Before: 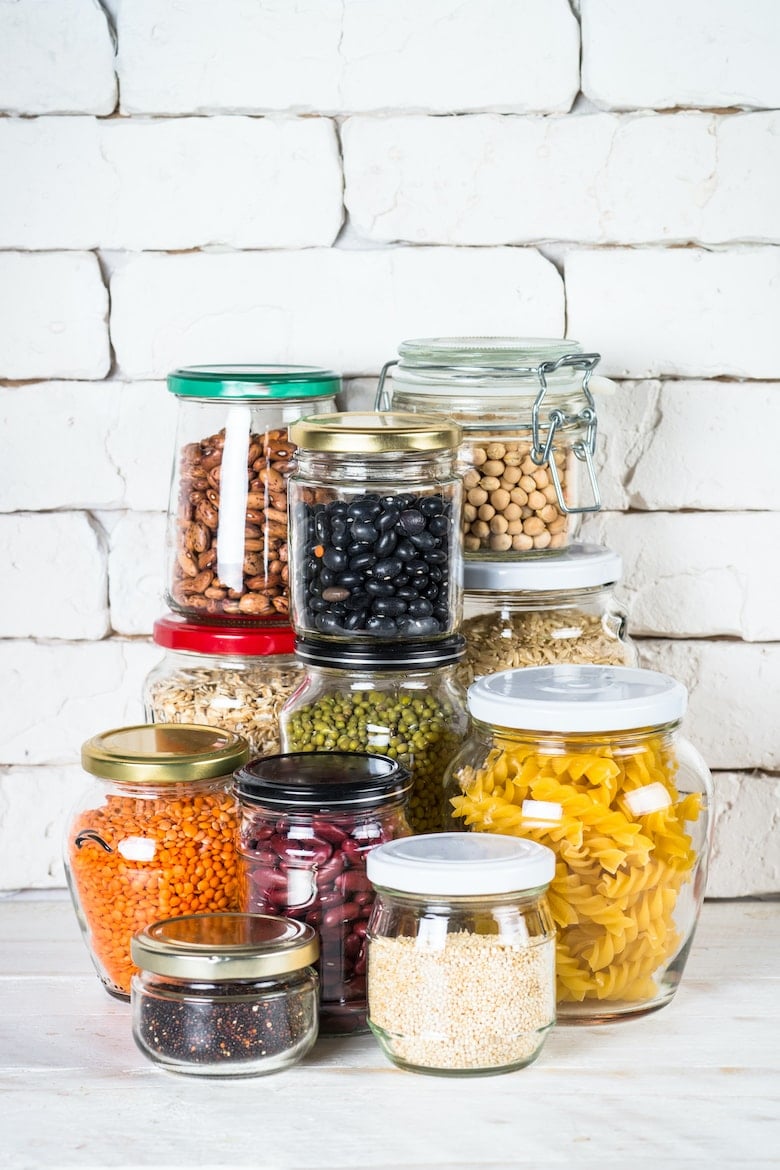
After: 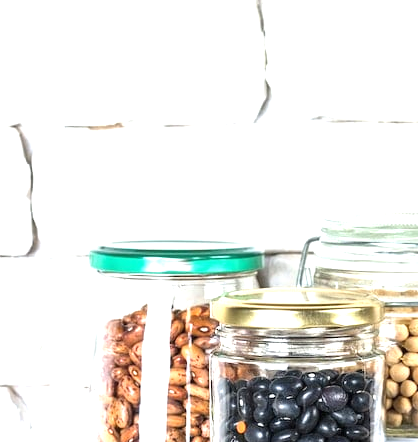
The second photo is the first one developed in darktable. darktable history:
exposure: black level correction -0.001, exposure 0.9 EV, compensate exposure bias true, compensate highlight preservation false
crop: left 10.121%, top 10.631%, right 36.218%, bottom 51.526%
